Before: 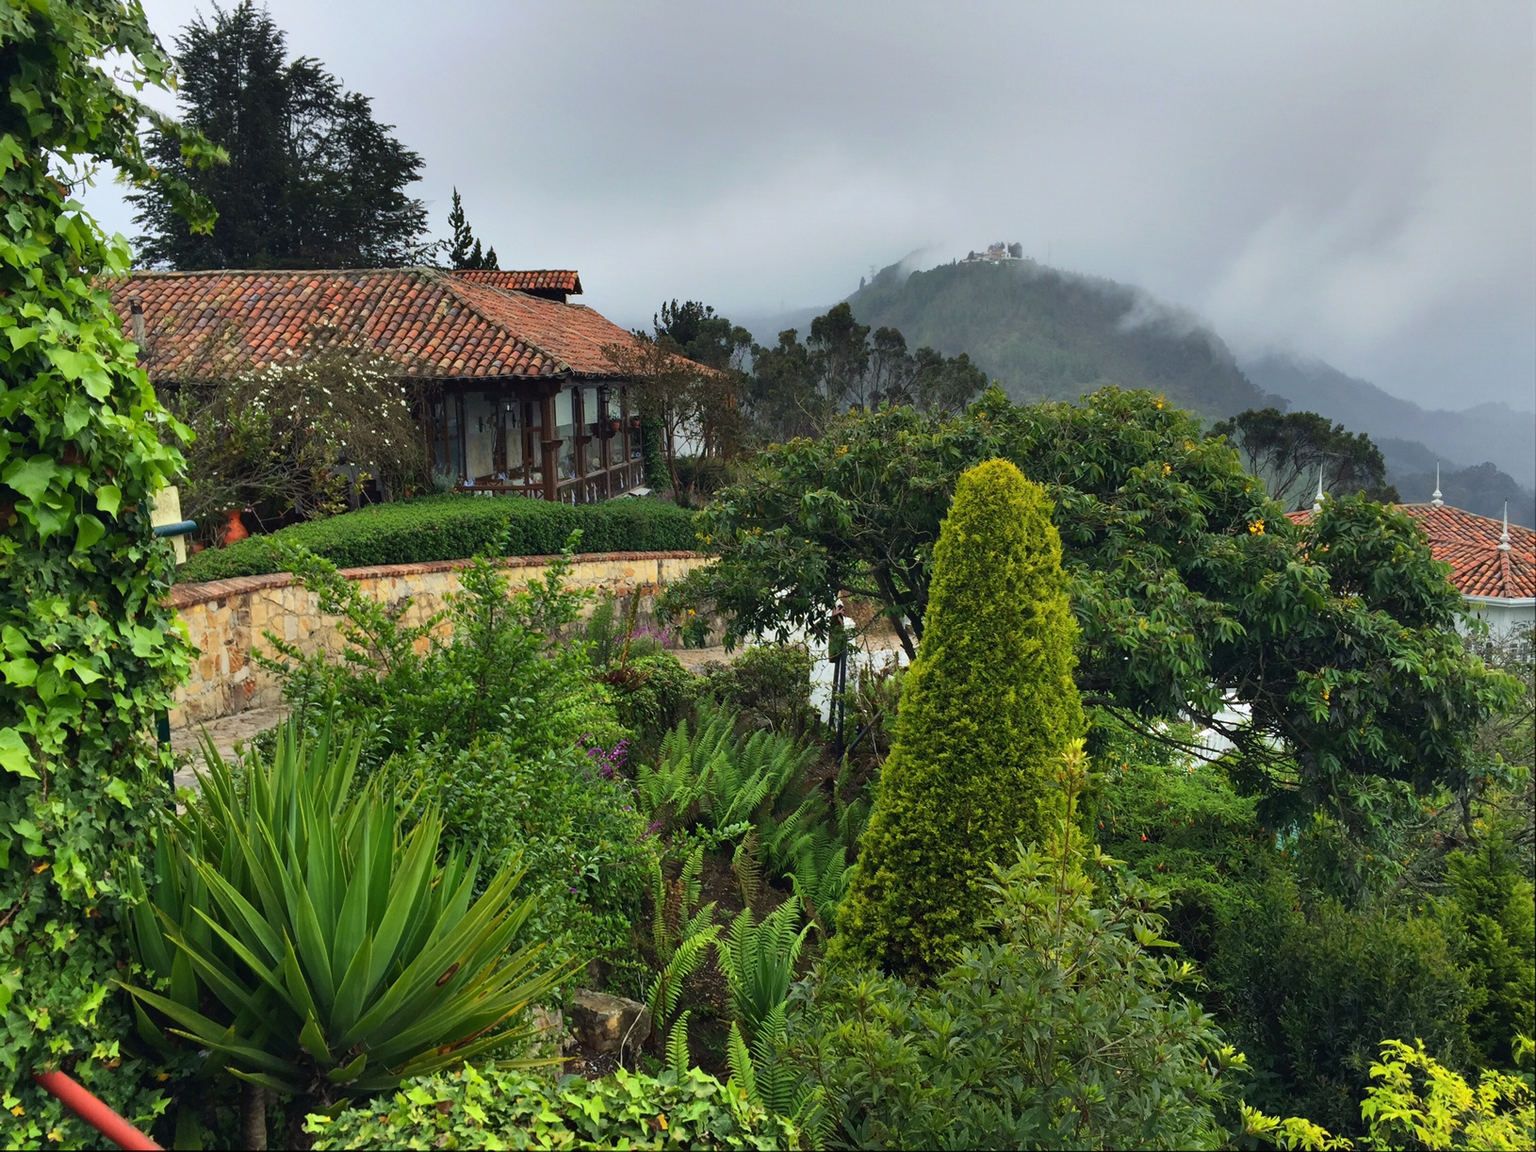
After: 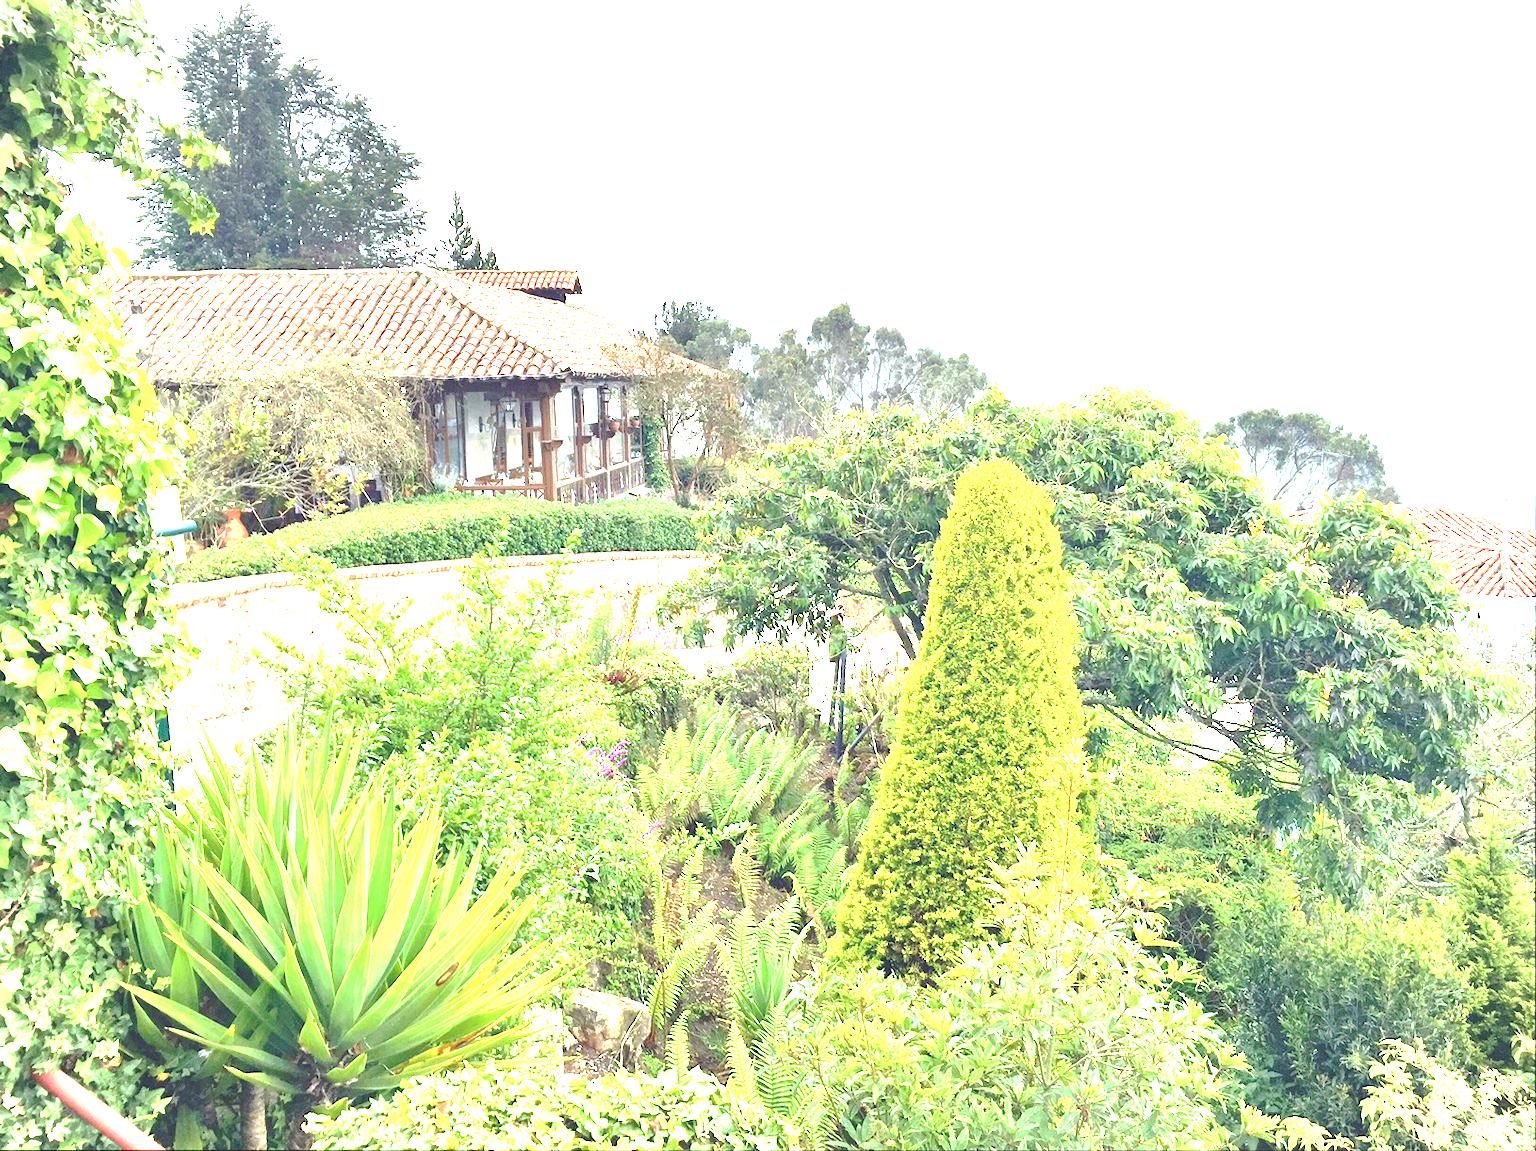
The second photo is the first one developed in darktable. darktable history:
exposure: black level correction 0, exposure 2.306 EV, compensate exposure bias true, compensate highlight preservation false
base curve: curves: ch0 [(0, 0.024) (0.055, 0.065) (0.121, 0.166) (0.236, 0.319) (0.693, 0.726) (1, 1)], preserve colors none
vignetting: fall-off start 91.38%
